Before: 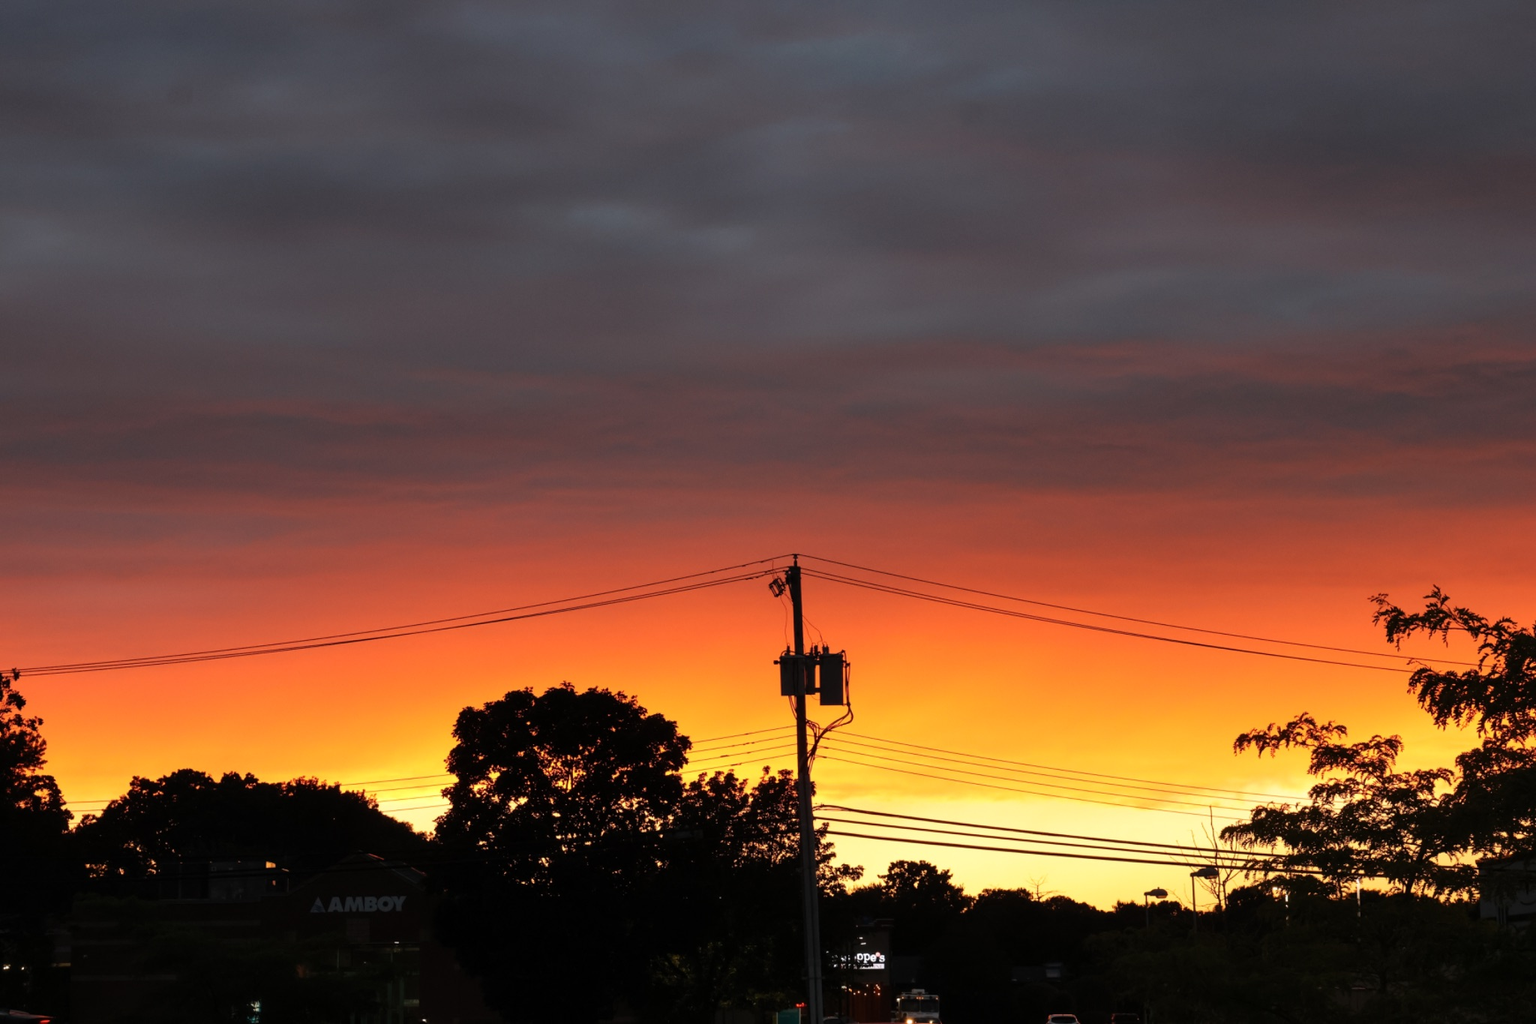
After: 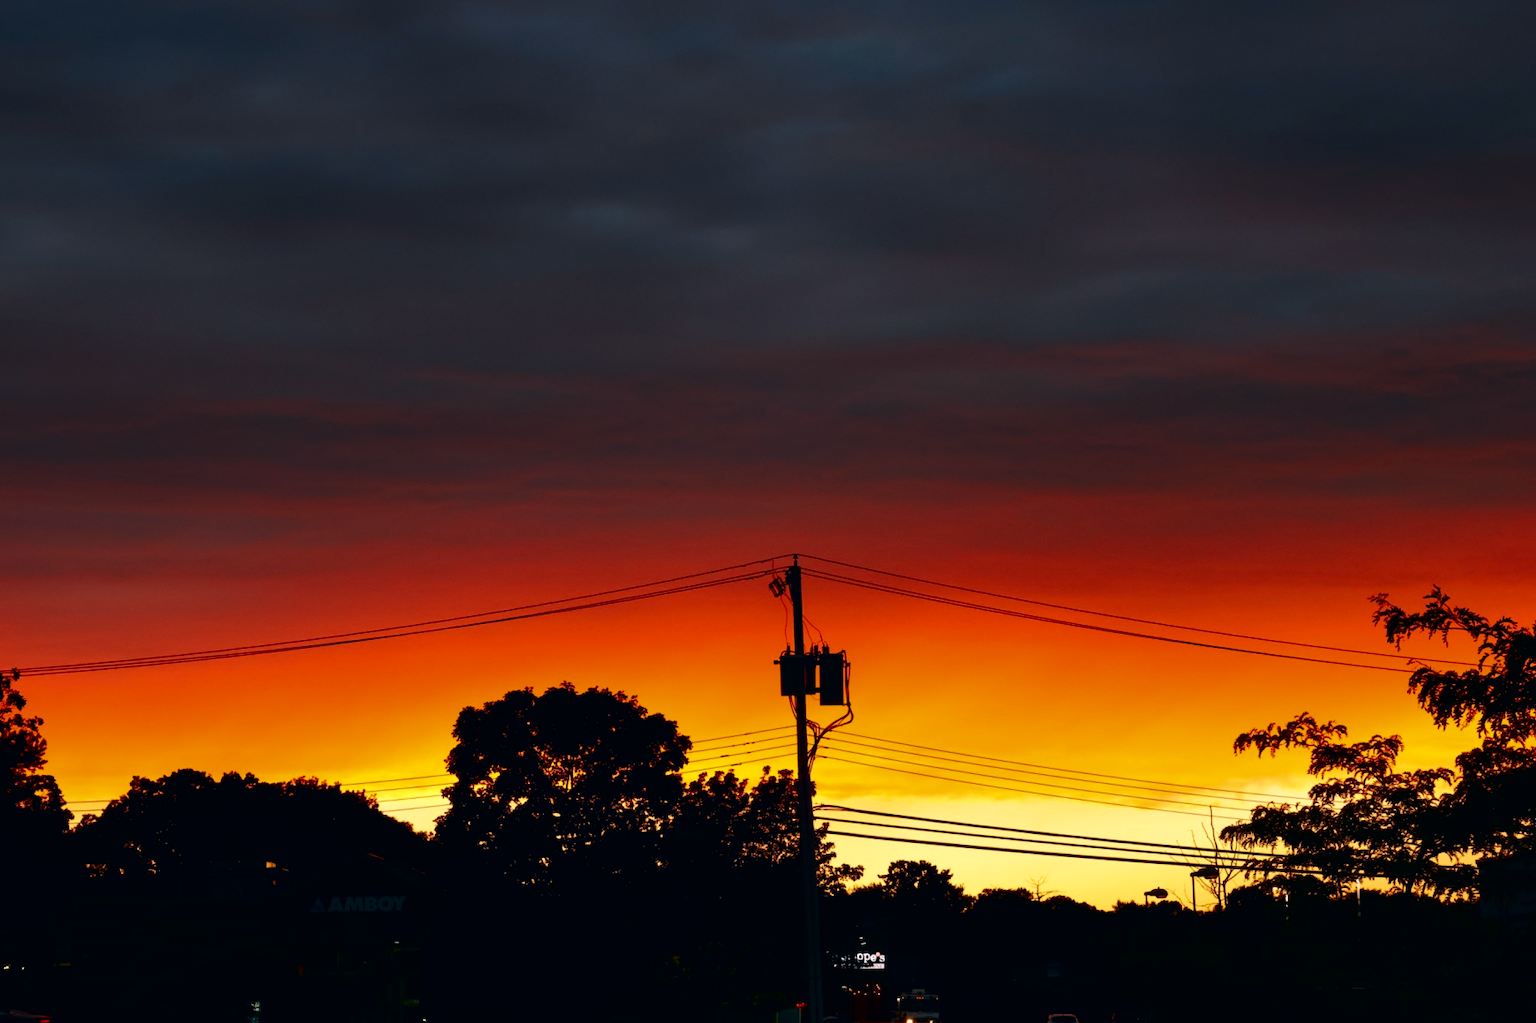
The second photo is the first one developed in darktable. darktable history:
color correction: highlights a* 5.38, highlights b* 5.3, shadows a* -4.26, shadows b* -5.11
contrast brightness saturation: contrast 0.1, brightness -0.26, saturation 0.14
